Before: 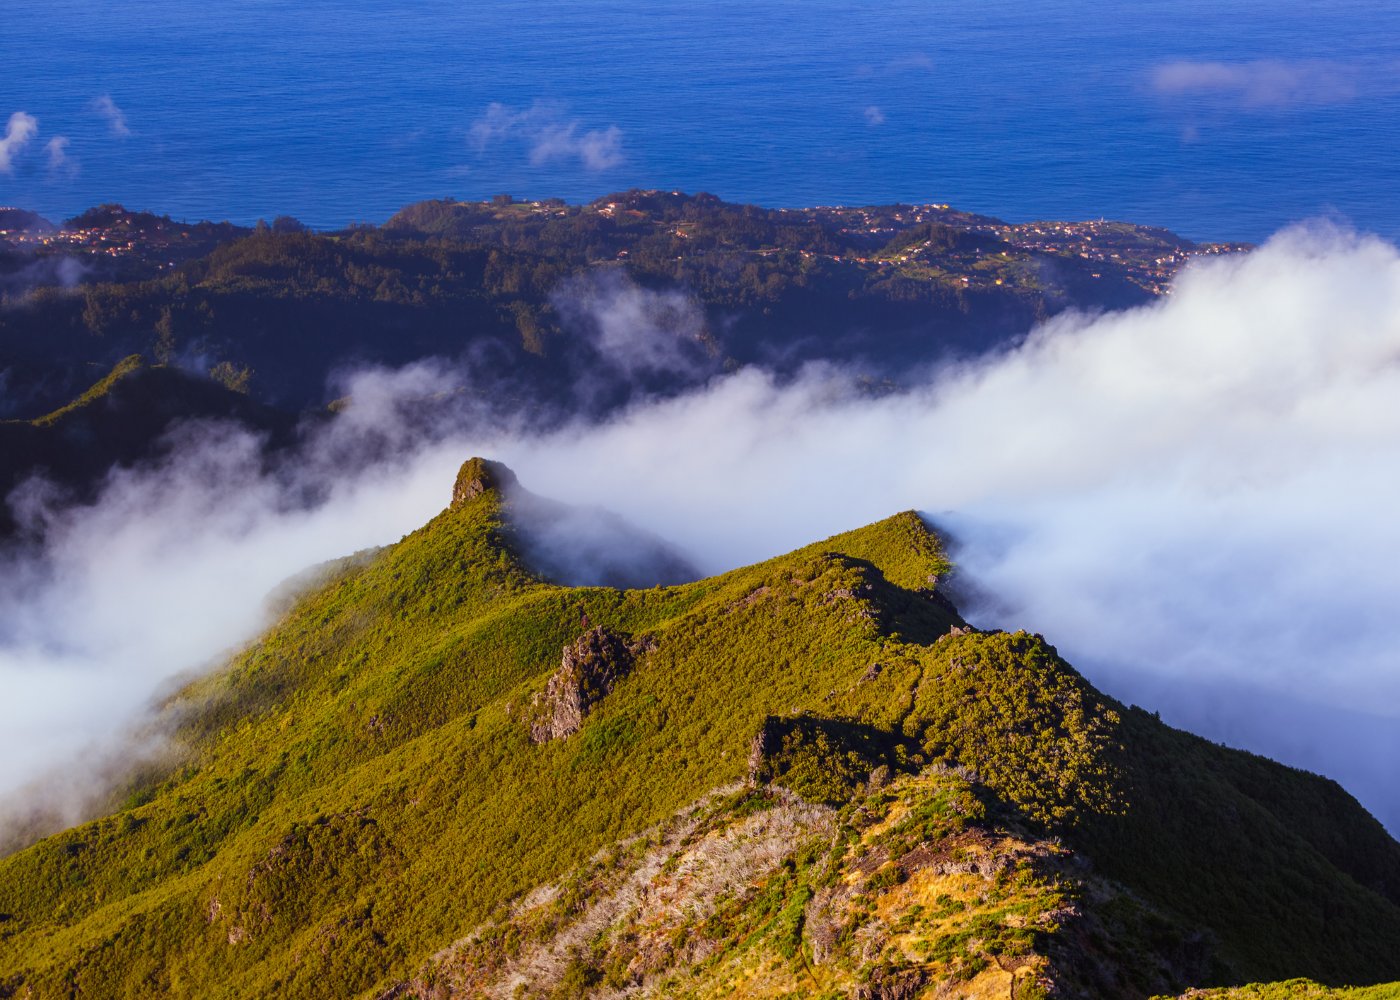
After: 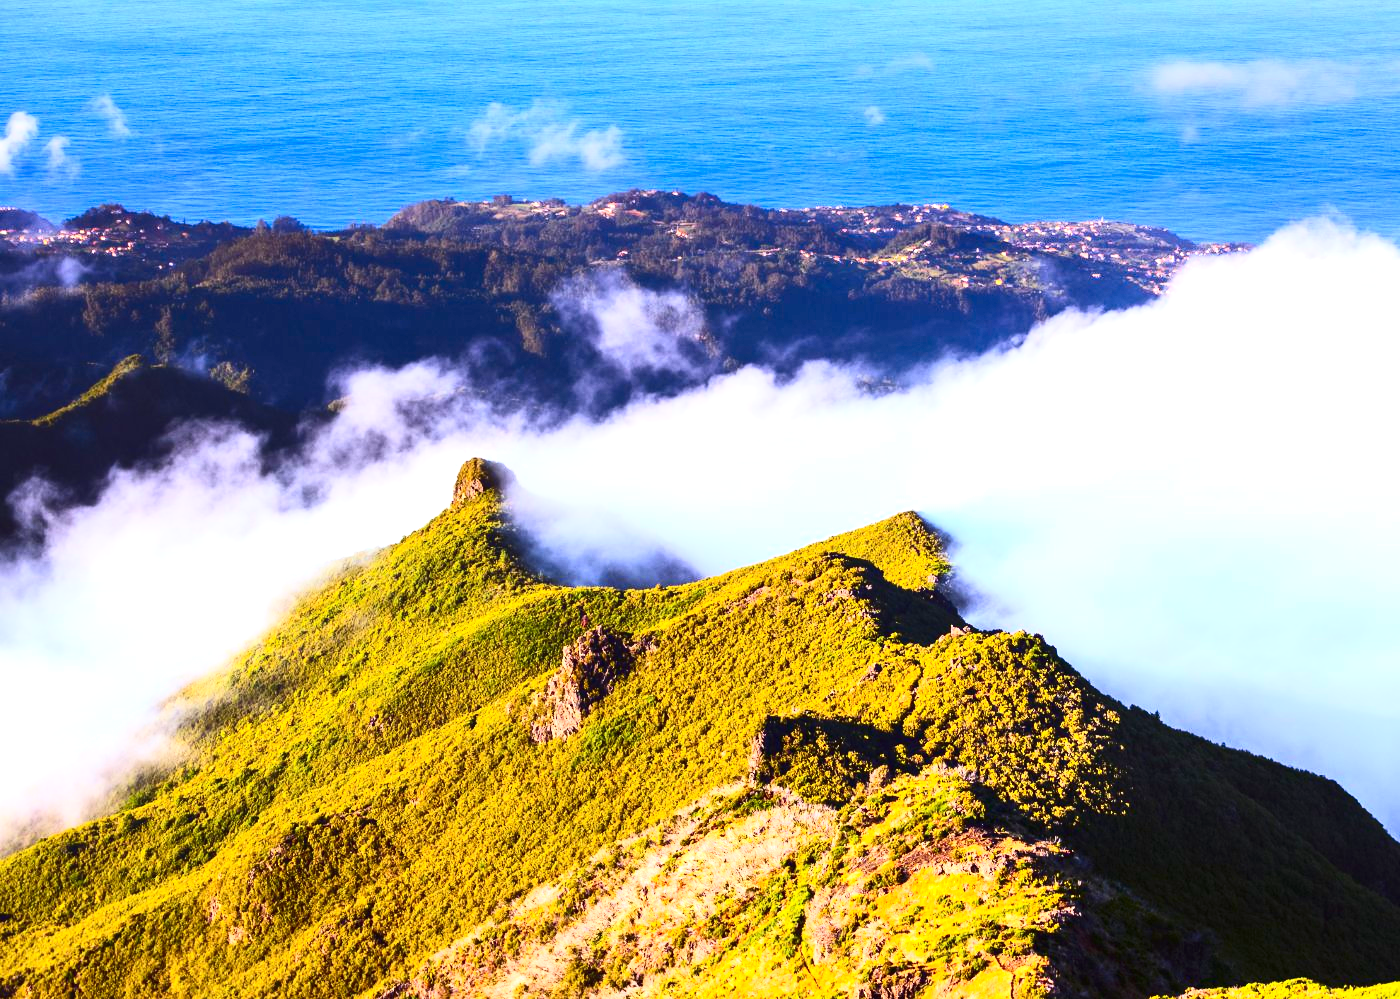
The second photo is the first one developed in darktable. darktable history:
contrast brightness saturation: contrast 0.412, brightness 0.098, saturation 0.207
crop: bottom 0.055%
exposure: black level correction 0, exposure 1.199 EV, compensate highlight preservation false
